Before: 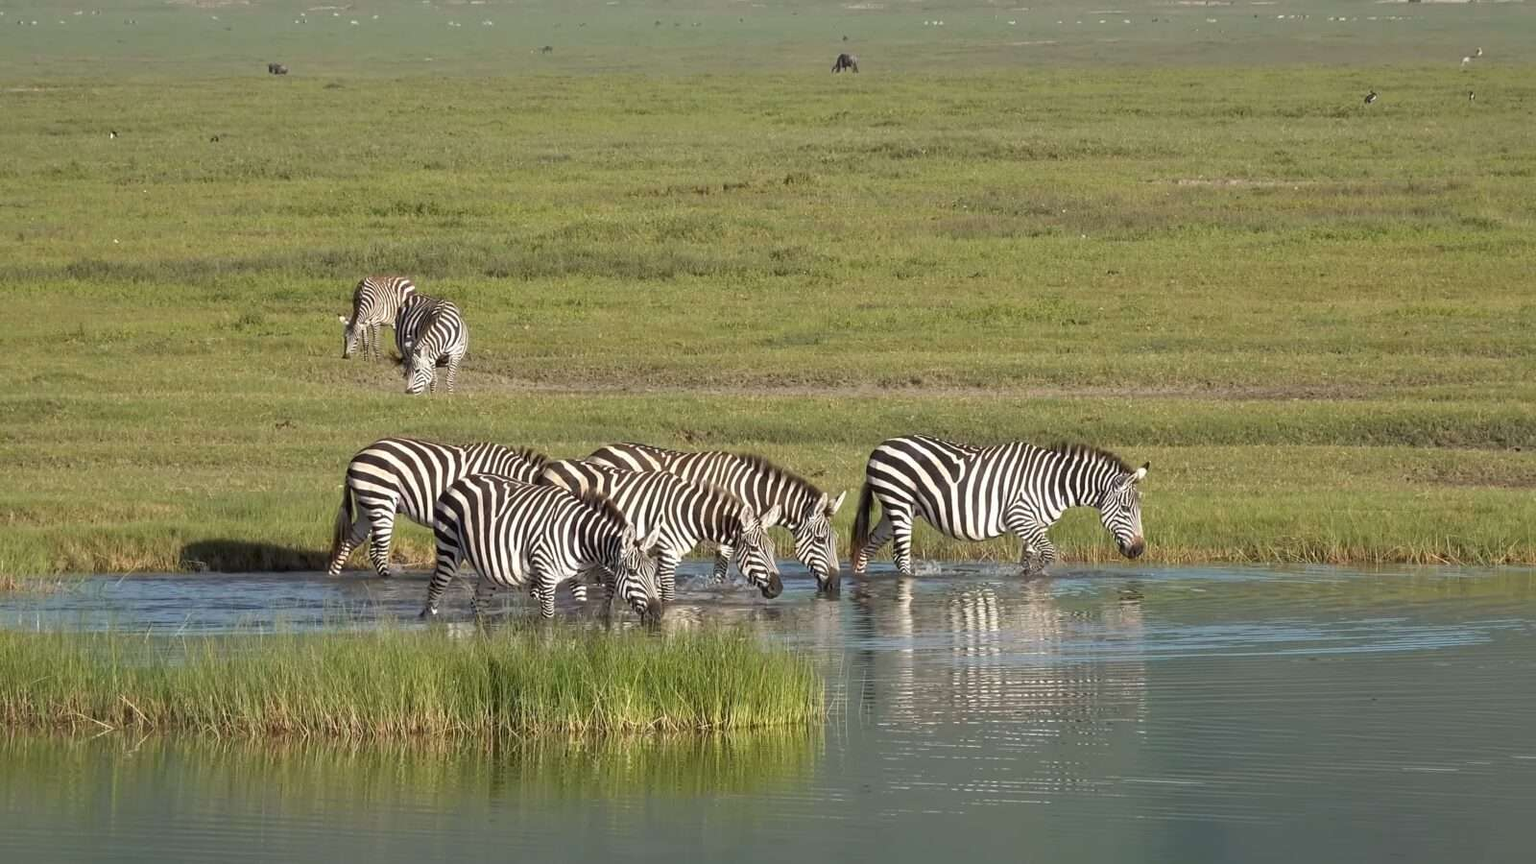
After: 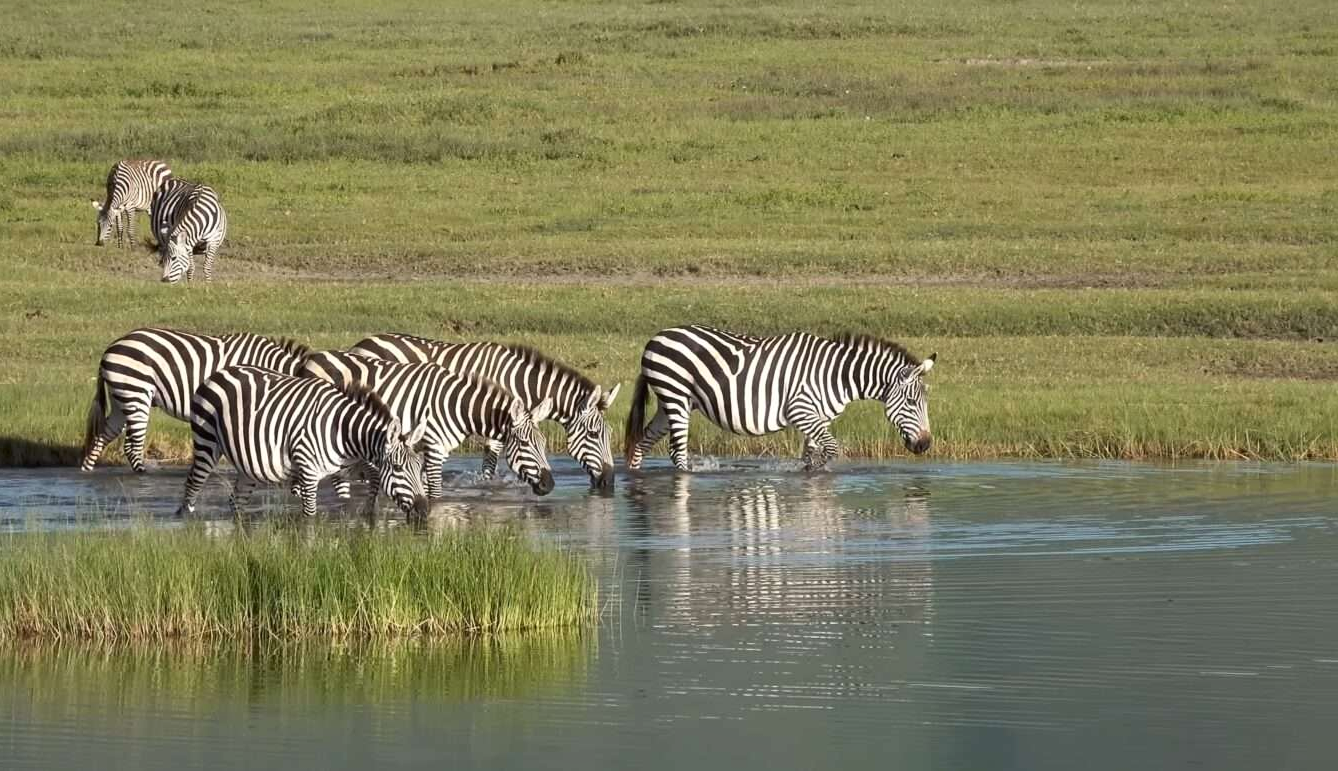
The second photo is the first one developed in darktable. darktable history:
contrast brightness saturation: contrast 0.14
crop: left 16.315%, top 14.246%
tone equalizer: on, module defaults
